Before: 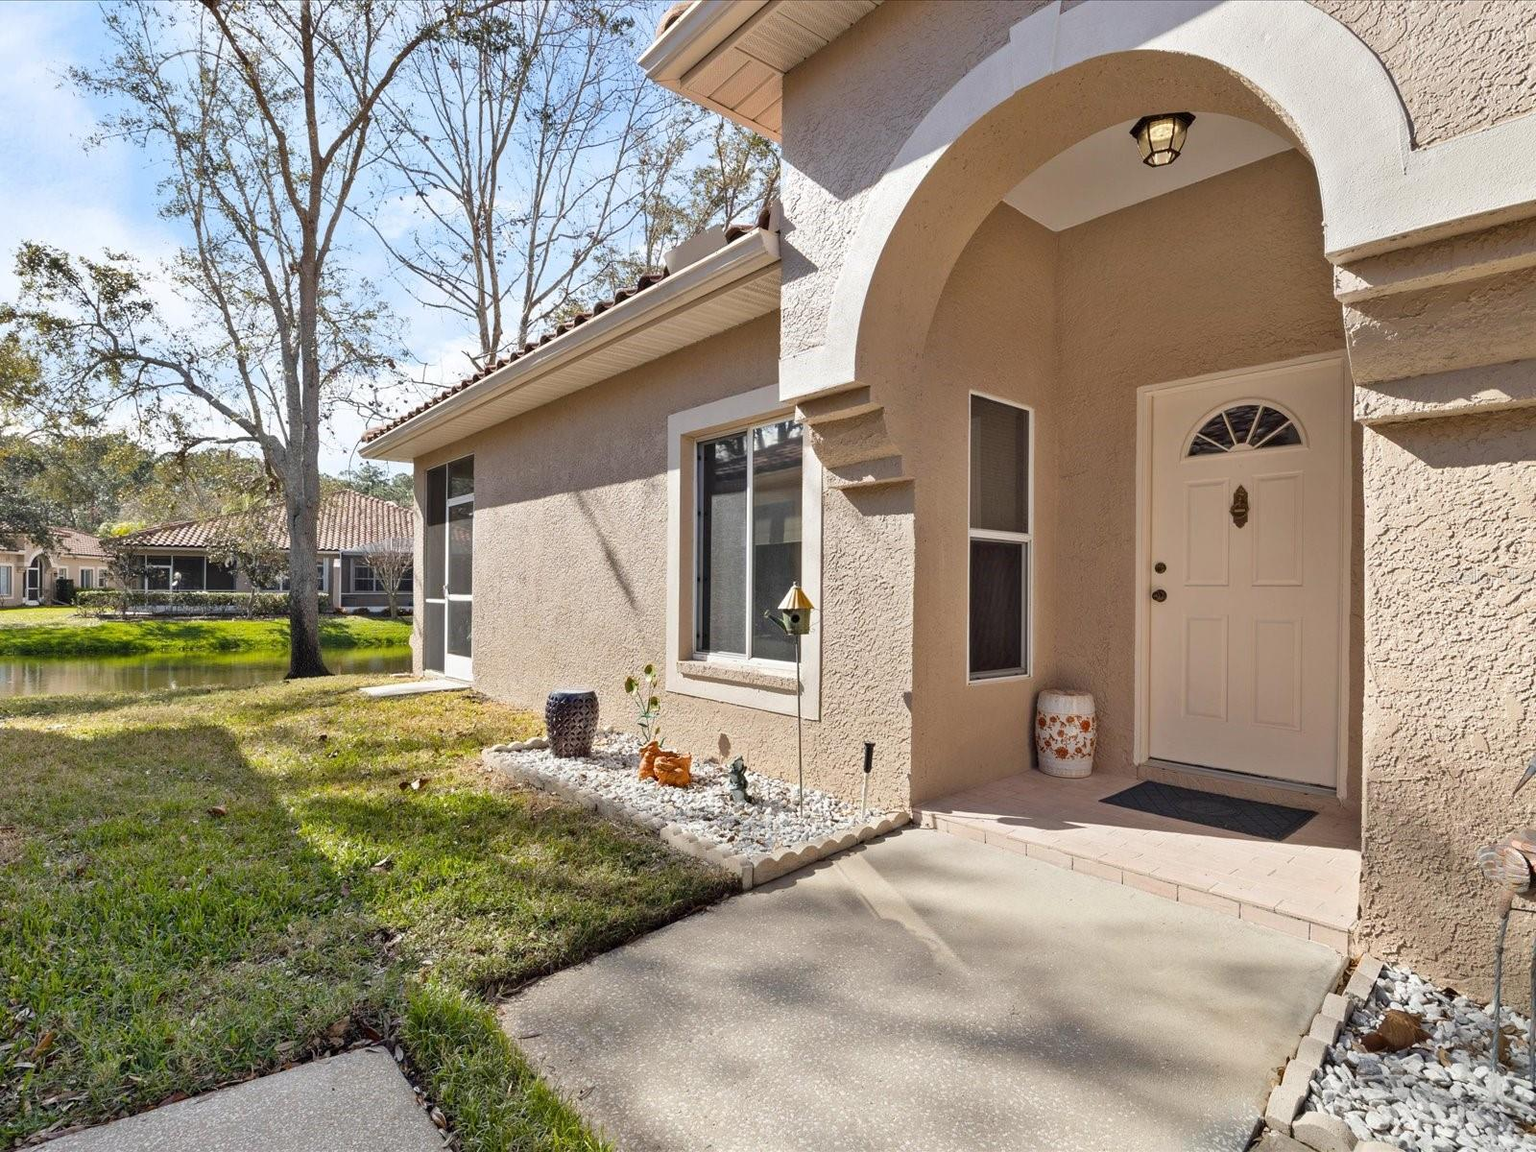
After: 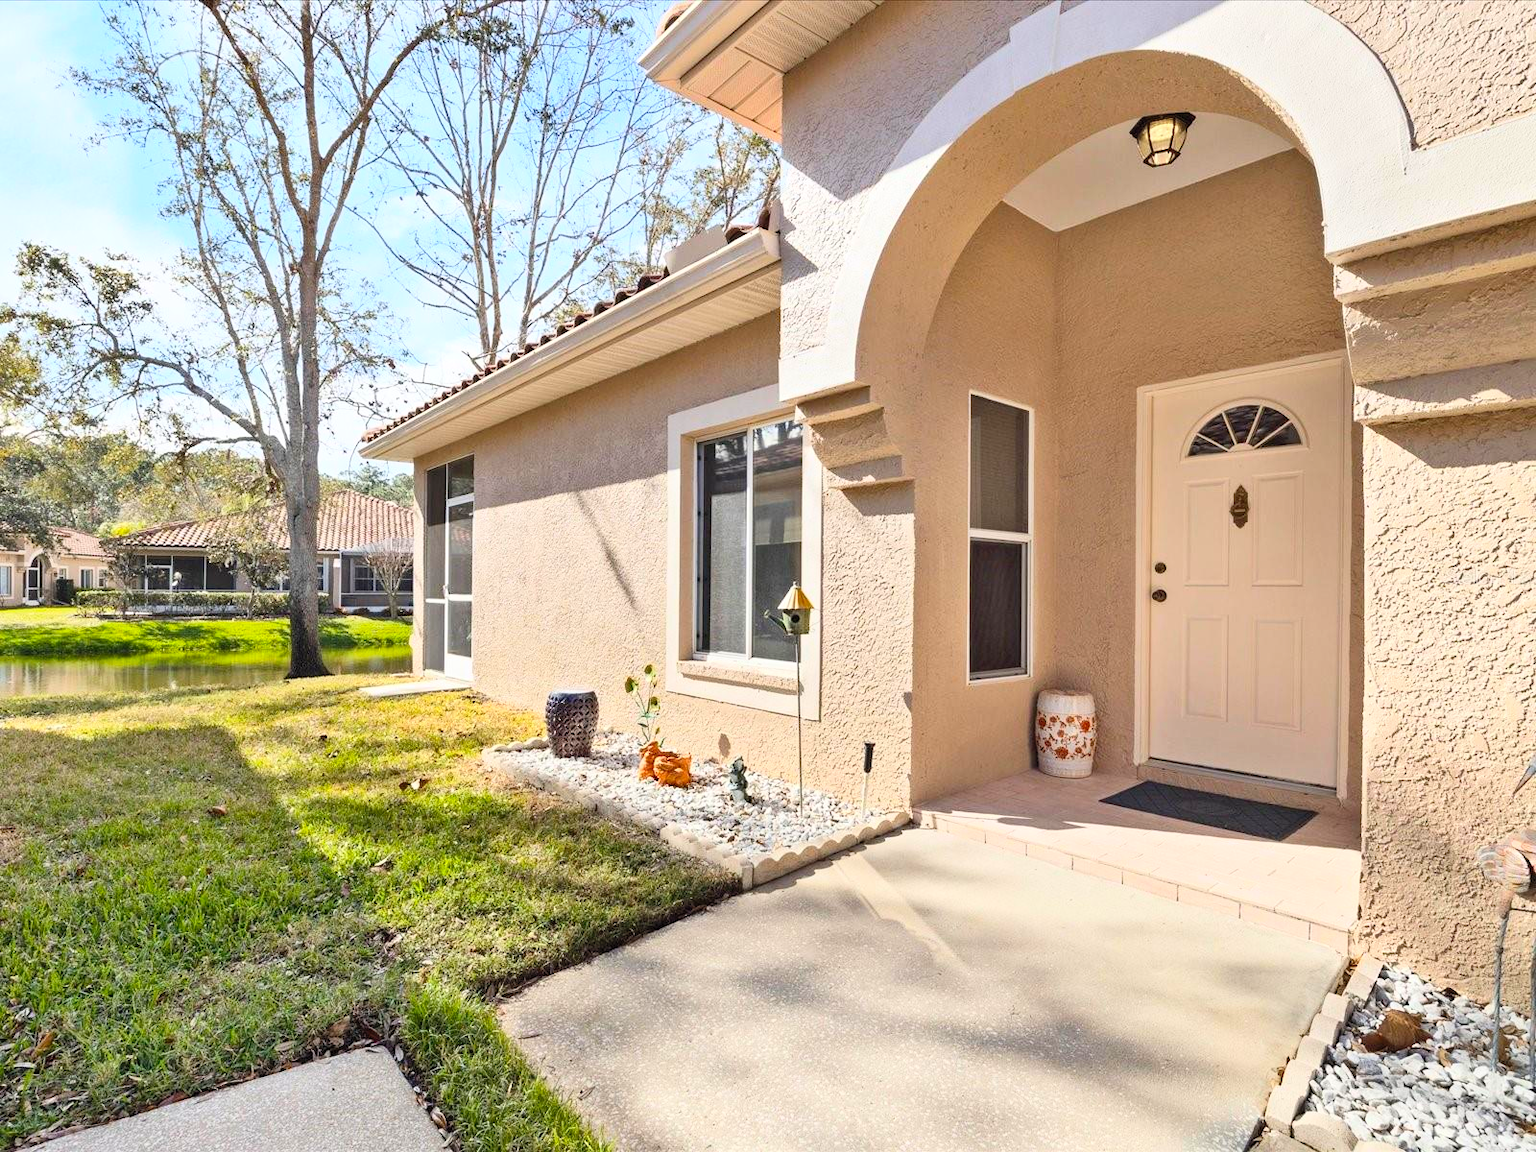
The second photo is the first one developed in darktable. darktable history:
contrast brightness saturation: contrast 0.243, brightness 0.265, saturation 0.378
